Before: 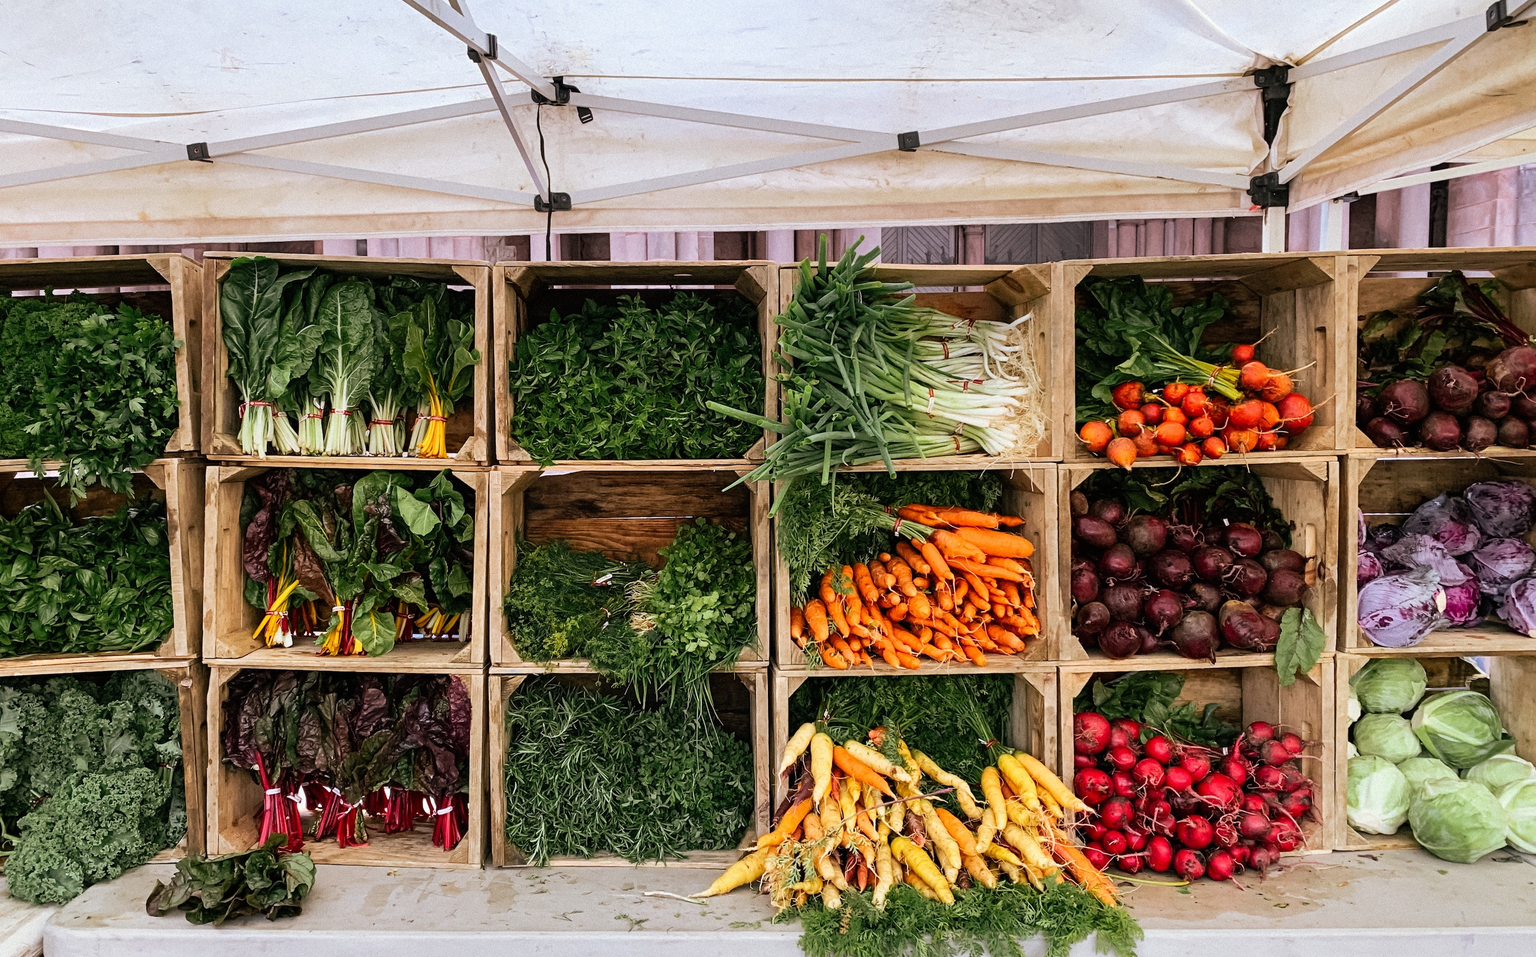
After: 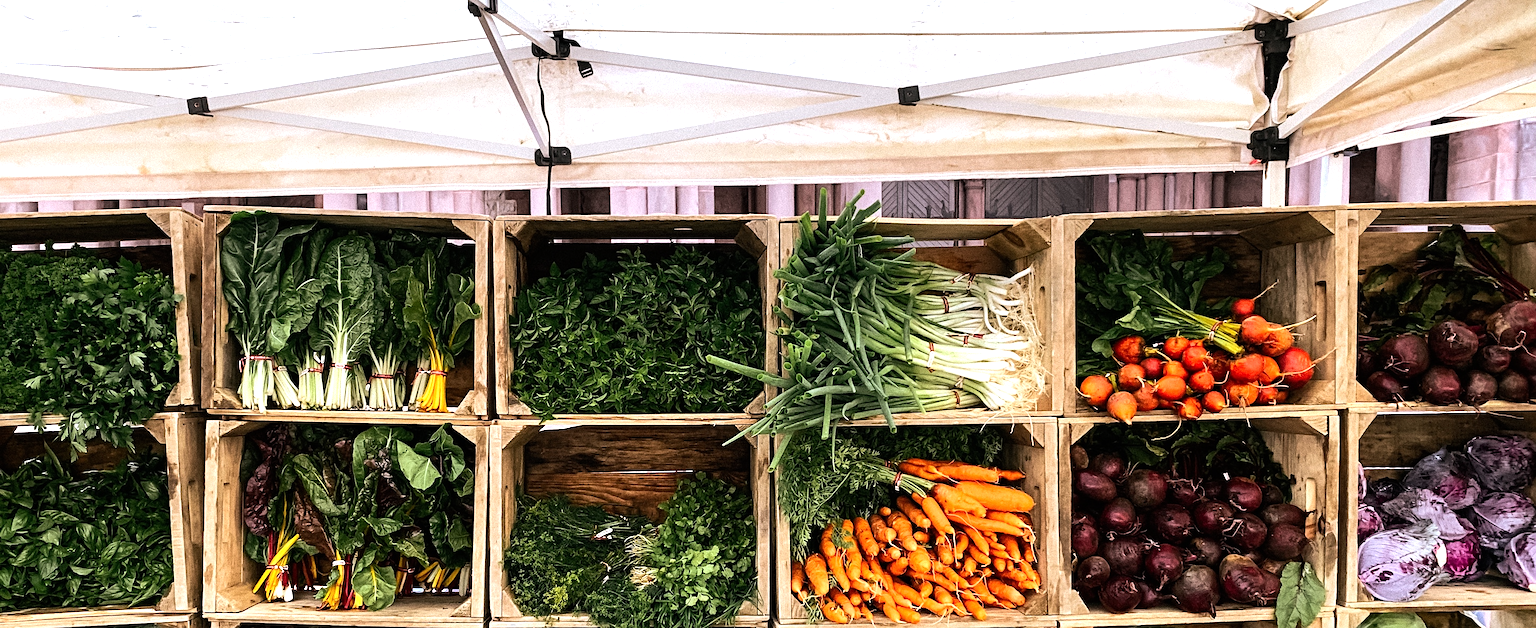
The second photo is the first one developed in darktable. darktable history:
tone equalizer: -8 EV -0.75 EV, -7 EV -0.7 EV, -6 EV -0.6 EV, -5 EV -0.4 EV, -3 EV 0.4 EV, -2 EV 0.6 EV, -1 EV 0.7 EV, +0 EV 0.75 EV, edges refinement/feathering 500, mask exposure compensation -1.57 EV, preserve details no
crop and rotate: top 4.848%, bottom 29.503%
sharpen: amount 0.2
